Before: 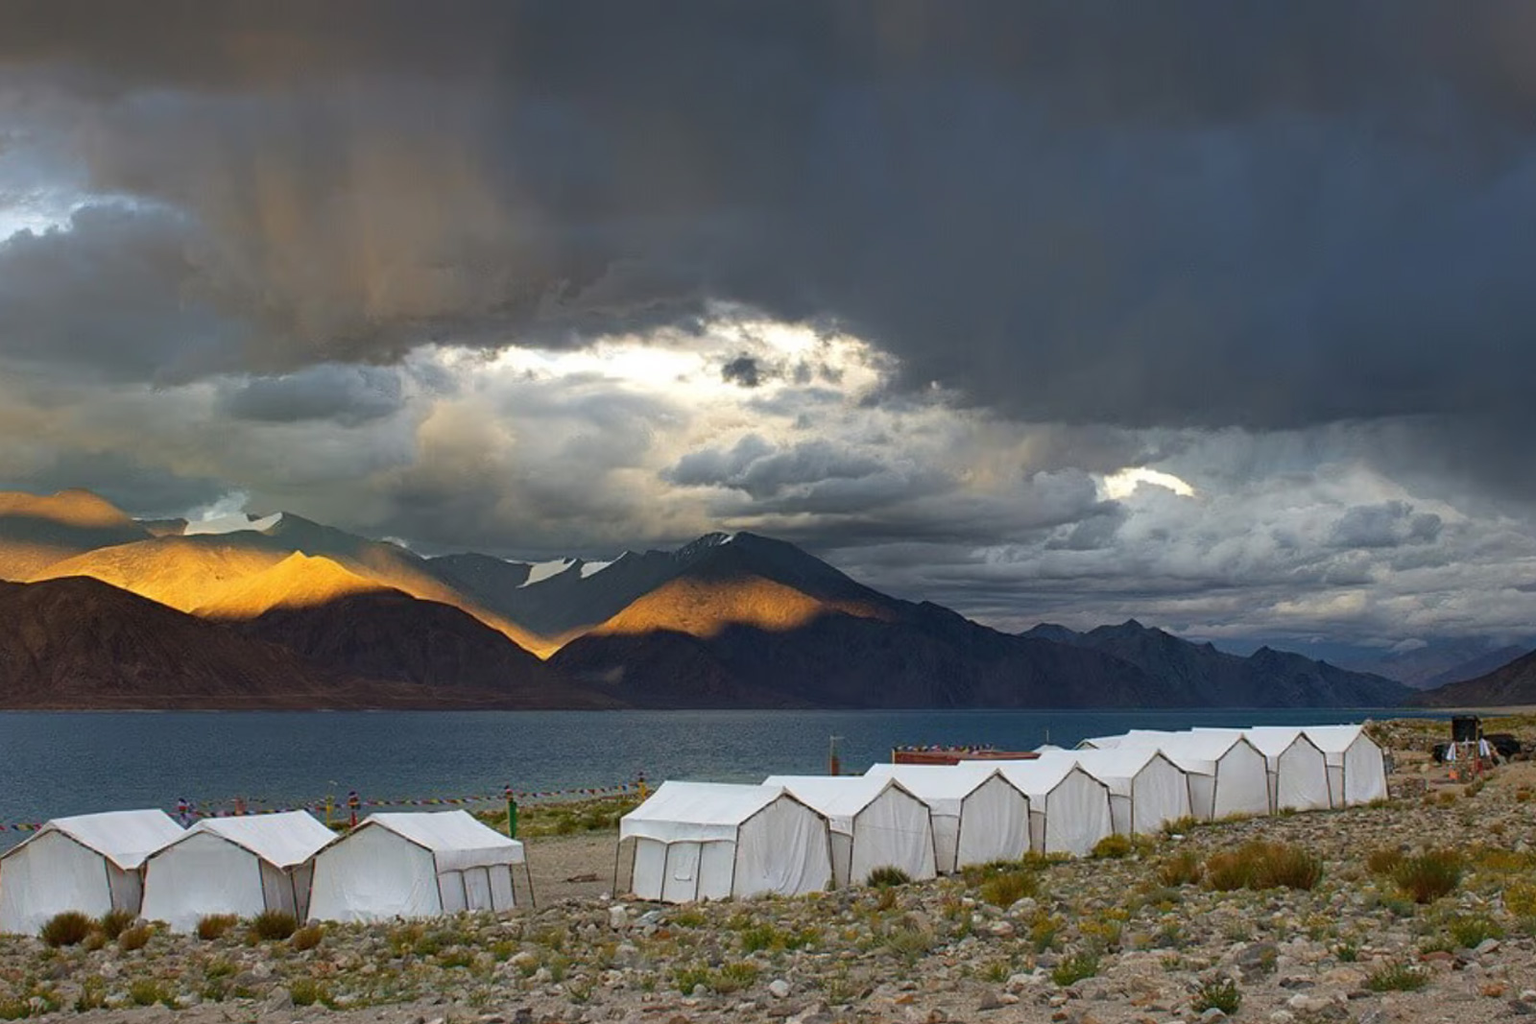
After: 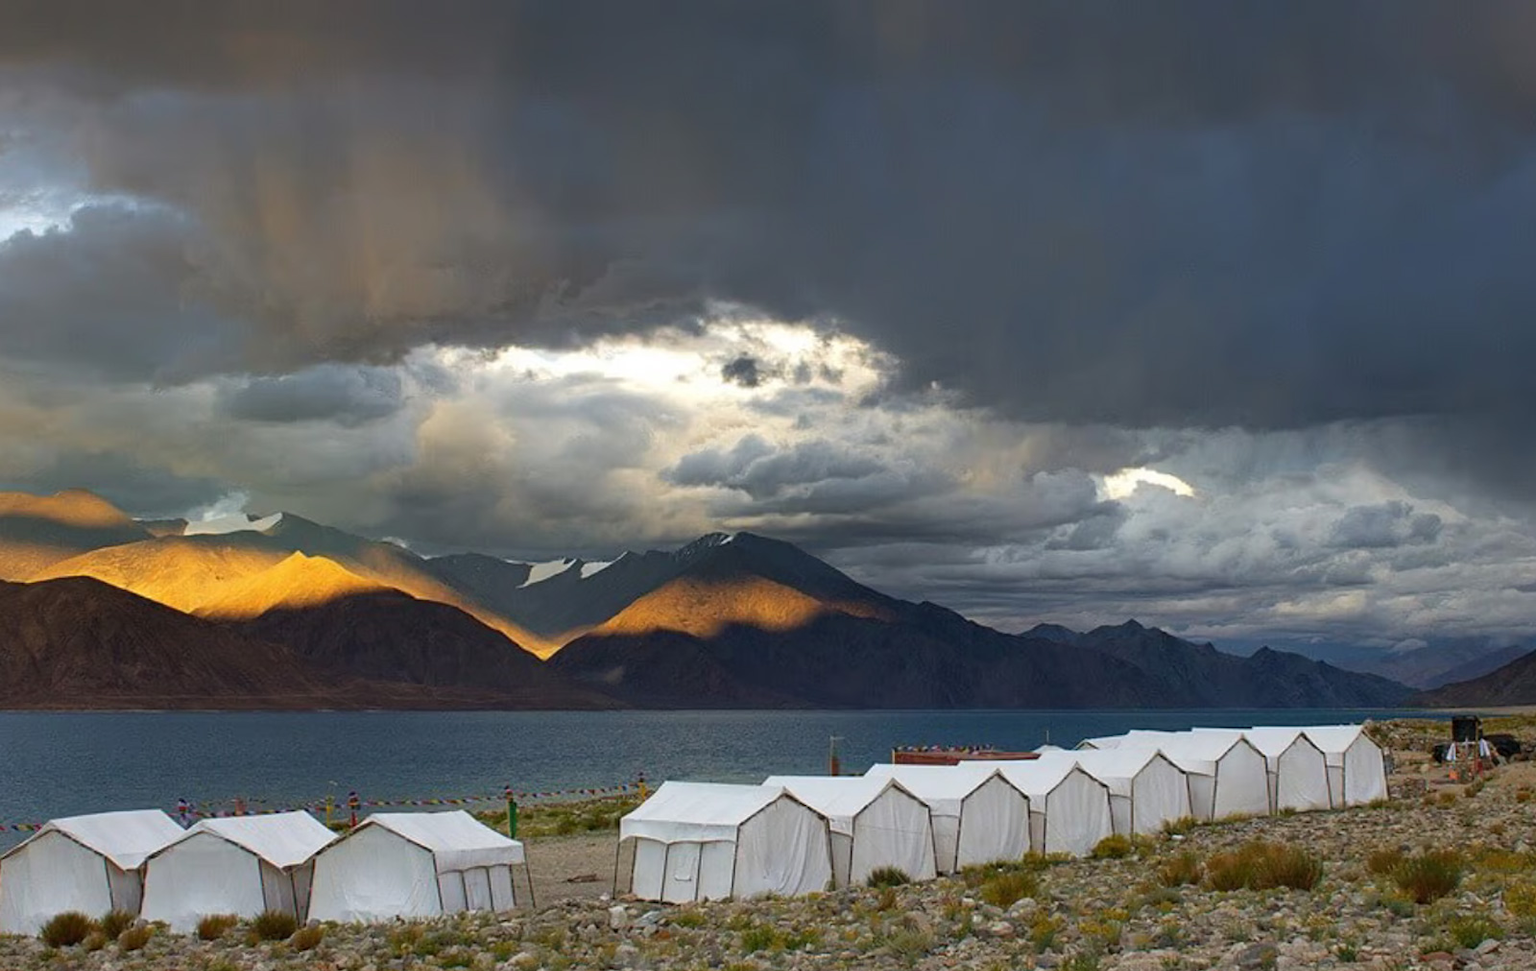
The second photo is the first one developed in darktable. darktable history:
exposure: compensate highlight preservation false
crop and rotate: top 0%, bottom 5.097%
